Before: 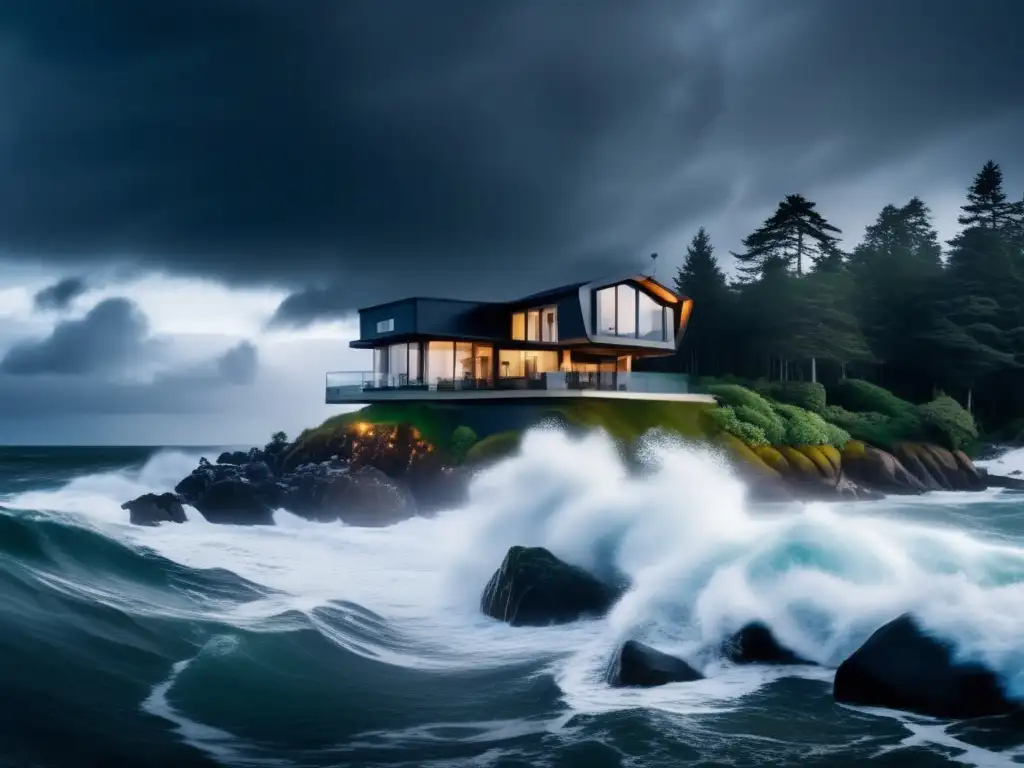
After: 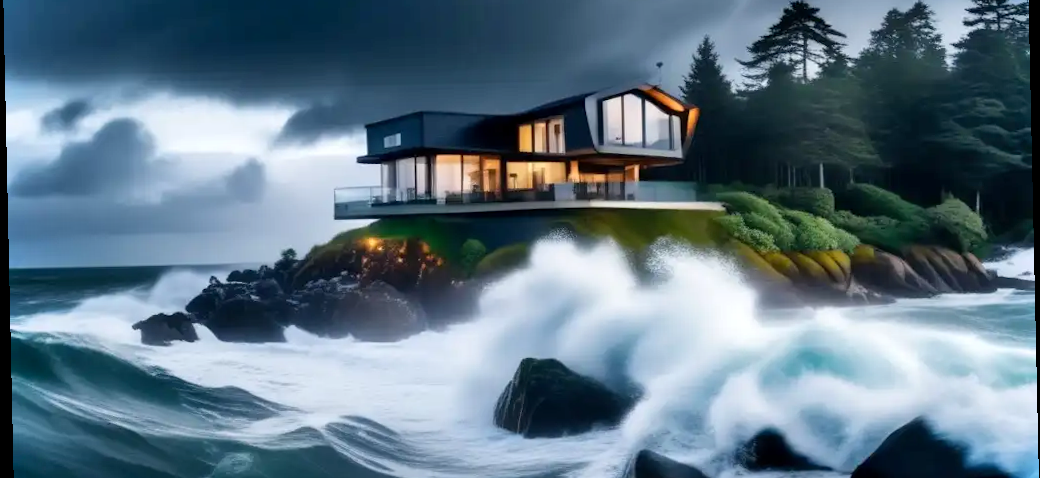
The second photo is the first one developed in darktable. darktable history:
rotate and perspective: rotation -1.24°, automatic cropping off
exposure: black level correction 0.001, exposure 0.14 EV, compensate highlight preservation false
shadows and highlights: soften with gaussian
crop and rotate: top 25.357%, bottom 13.942%
